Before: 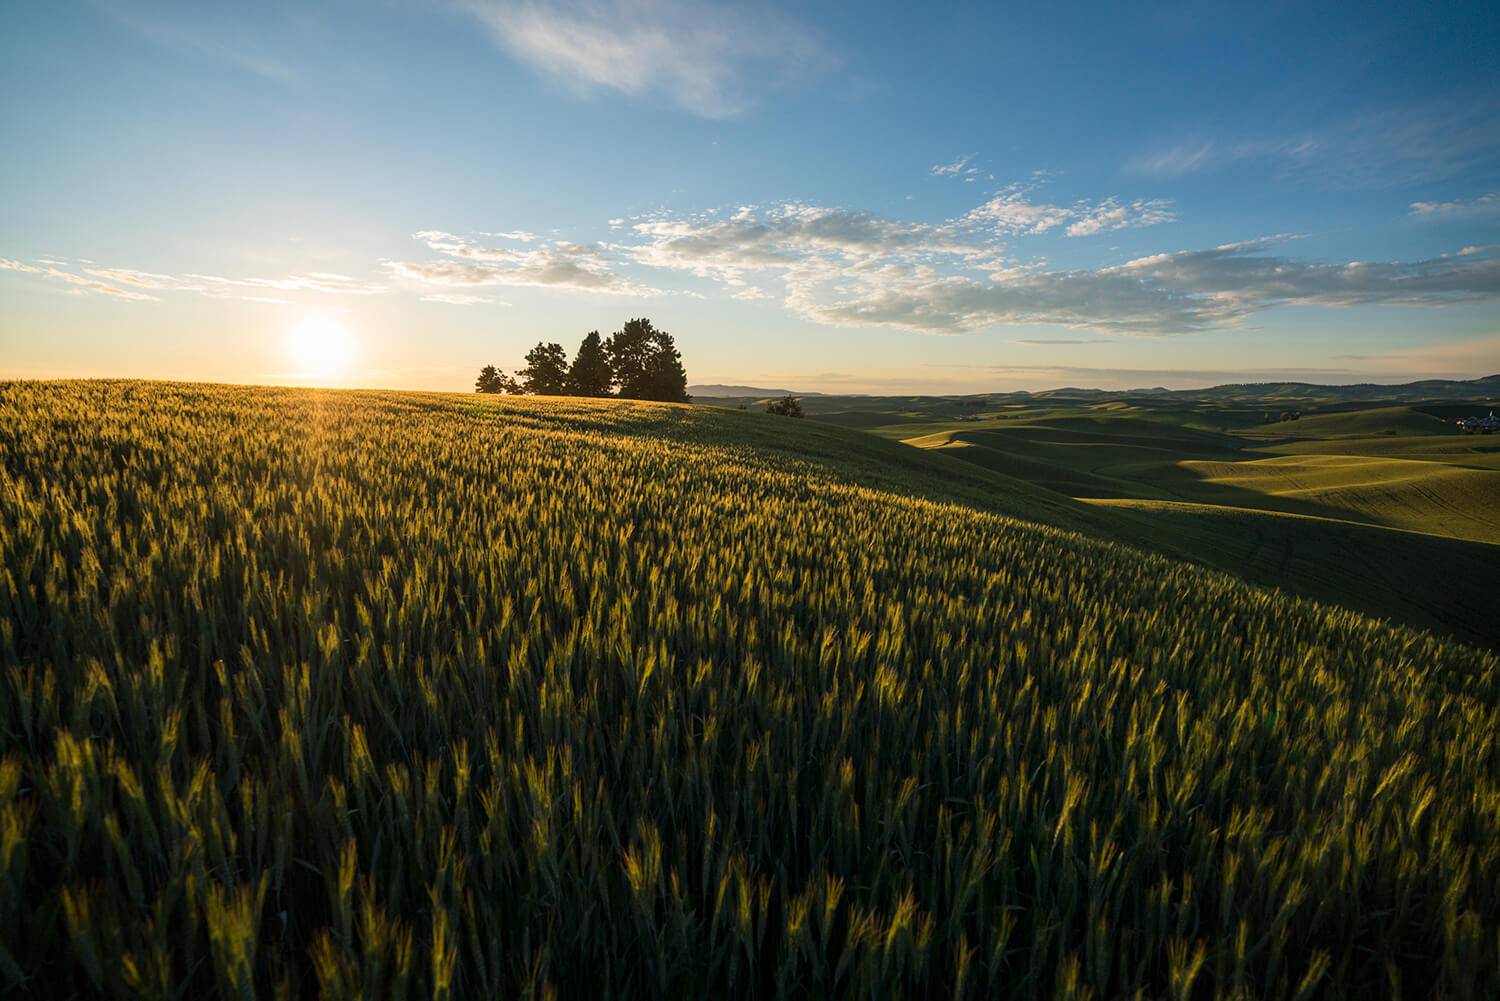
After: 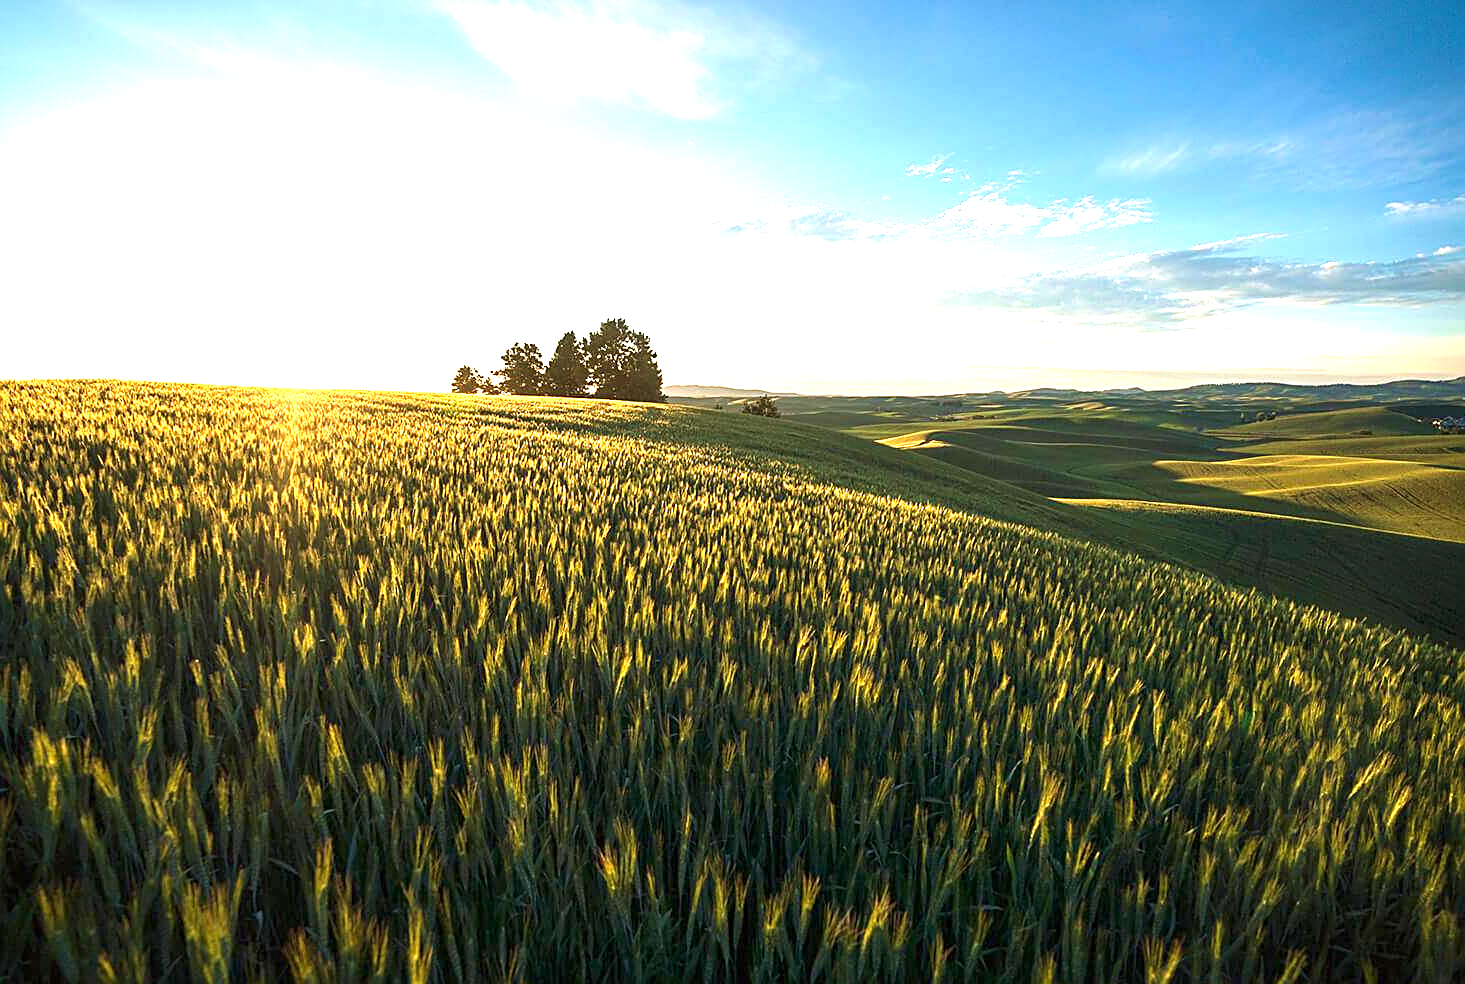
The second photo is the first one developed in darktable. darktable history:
crop and rotate: left 1.667%, right 0.633%, bottom 1.613%
exposure: black level correction 0, exposure 1.662 EV, compensate highlight preservation false
velvia: on, module defaults
sharpen: on, module defaults
